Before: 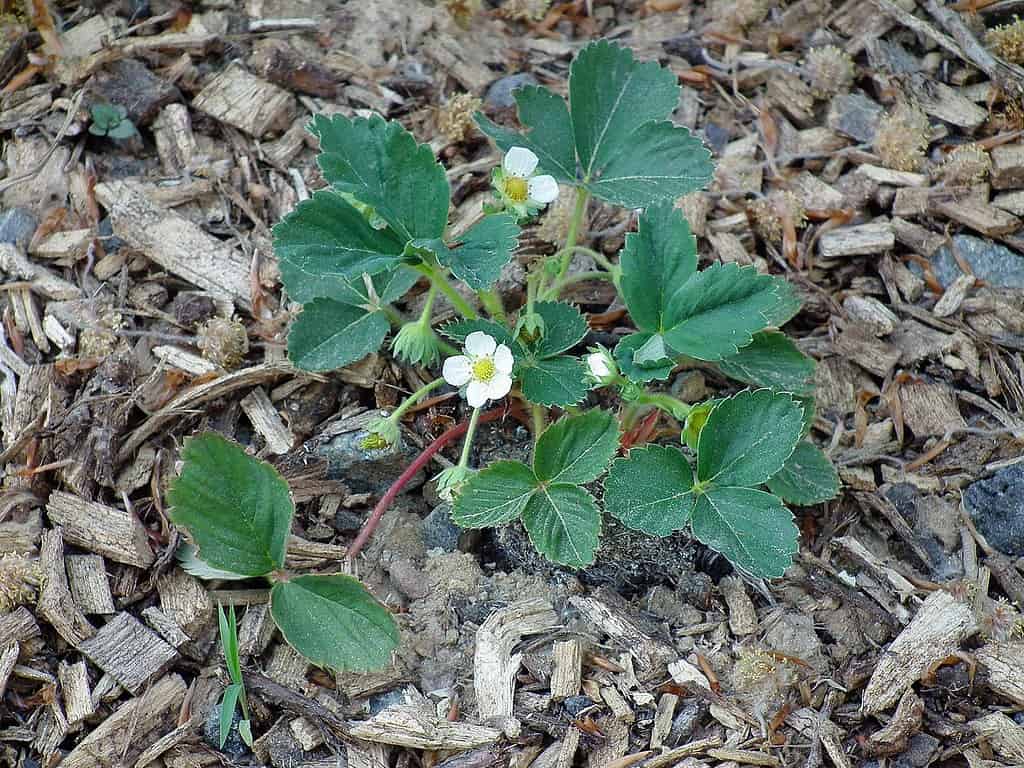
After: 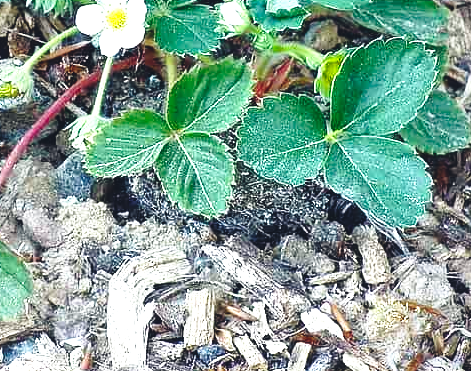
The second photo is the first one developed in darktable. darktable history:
crop: left 35.858%, top 45.773%, right 18.114%, bottom 5.823%
exposure: black level correction -0.015, compensate highlight preservation false
local contrast: mode bilateral grid, contrast 19, coarseness 49, detail 143%, midtone range 0.2
base curve: curves: ch0 [(0, 0) (0.028, 0.03) (0.121, 0.232) (0.46, 0.748) (0.859, 0.968) (1, 1)], preserve colors none
color balance rgb: global offset › chroma 0.098%, global offset › hue 254.18°, perceptual saturation grading › global saturation 16.338%, perceptual brilliance grading › global brilliance 20.278%, perceptual brilliance grading › shadows -39.848%, global vibrance 20%
tone equalizer: on, module defaults
levels: levels [0, 0.492, 0.984]
